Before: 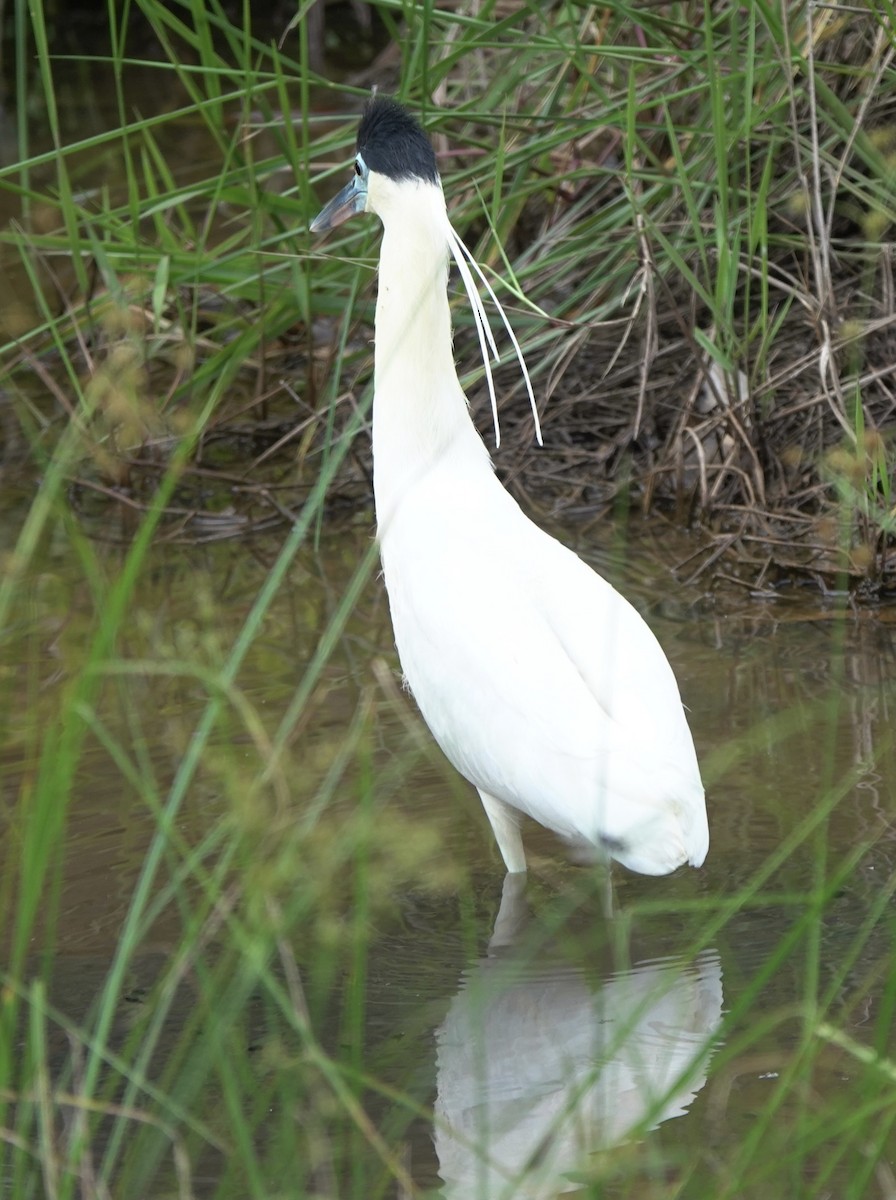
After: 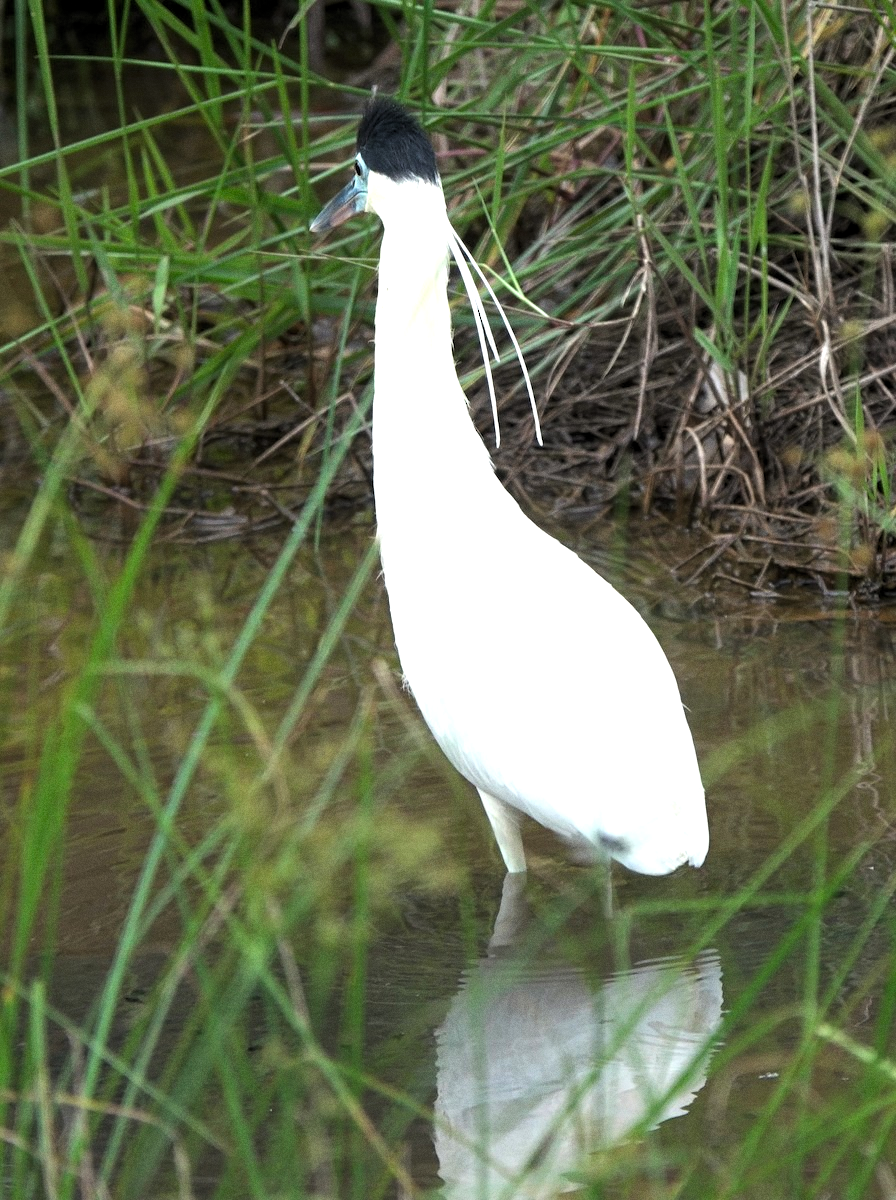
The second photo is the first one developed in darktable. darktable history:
exposure: exposure 0.127 EV, compensate highlight preservation false
levels: levels [0.052, 0.496, 0.908]
grain: coarseness 7.08 ISO, strength 21.67%, mid-tones bias 59.58%
